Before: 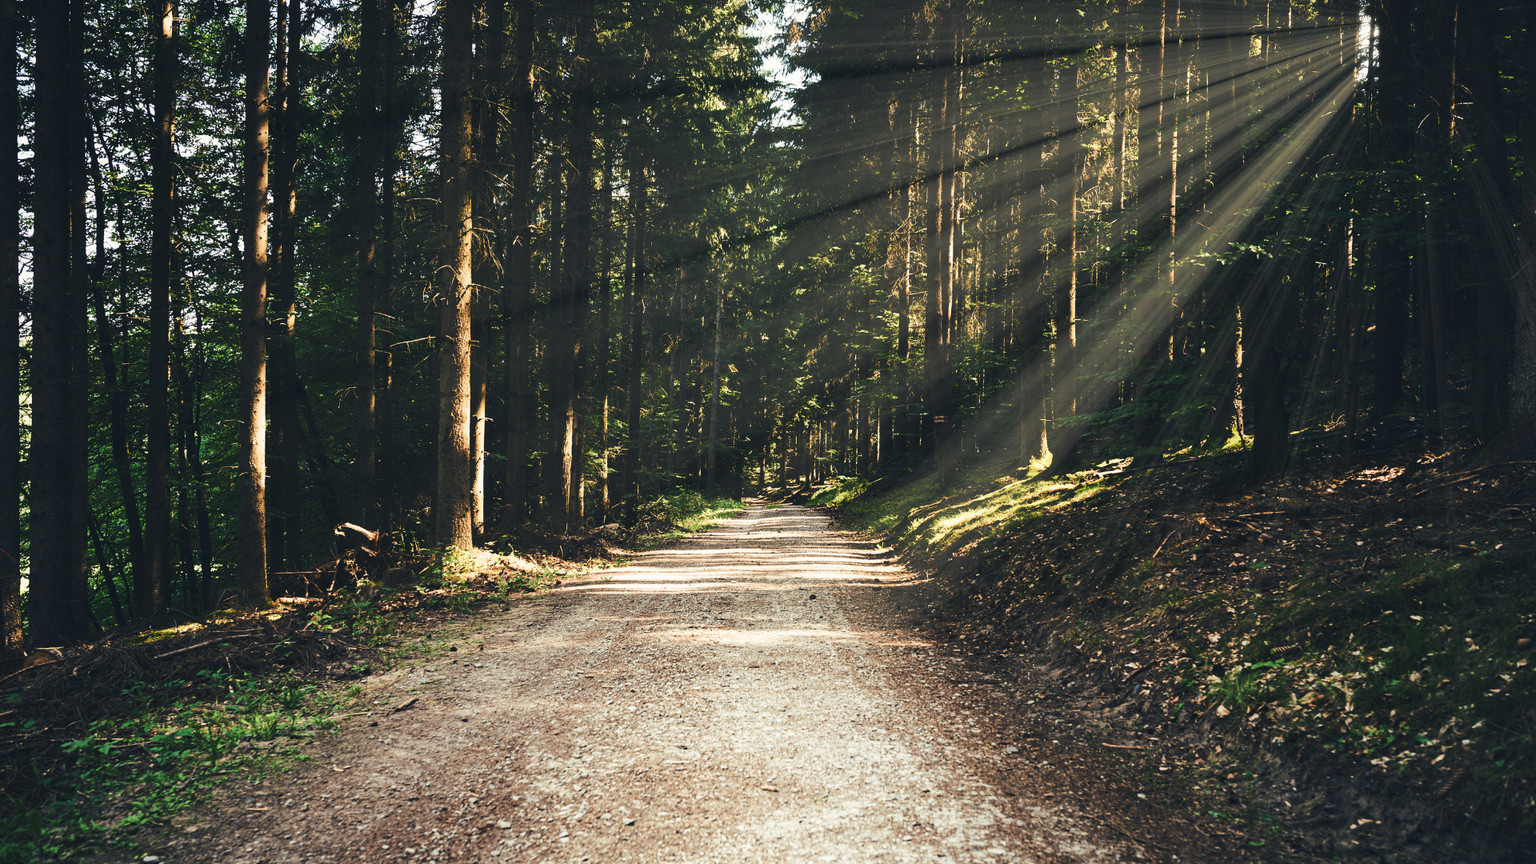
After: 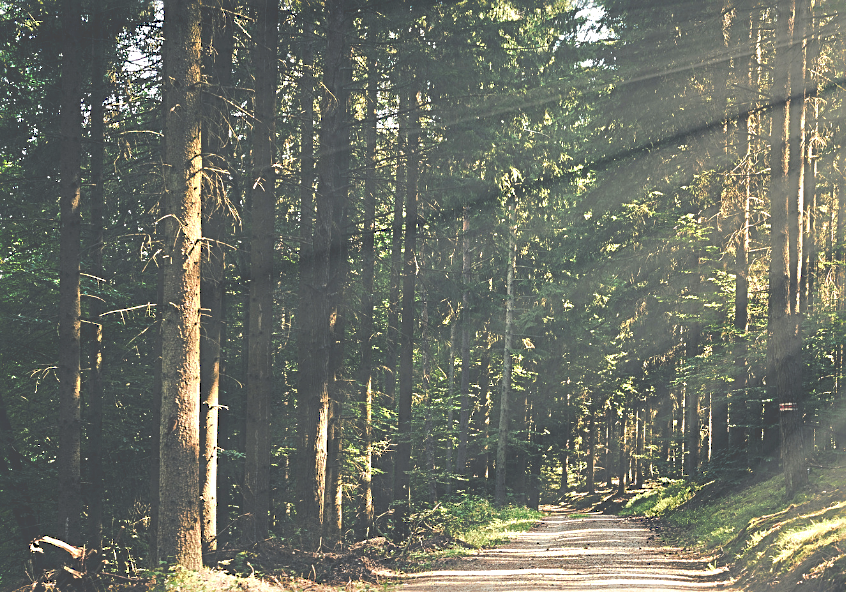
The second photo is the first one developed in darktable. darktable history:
tone curve: curves: ch0 [(0, 0) (0.003, 0.277) (0.011, 0.277) (0.025, 0.279) (0.044, 0.282) (0.069, 0.286) (0.1, 0.289) (0.136, 0.294) (0.177, 0.318) (0.224, 0.345) (0.277, 0.379) (0.335, 0.425) (0.399, 0.481) (0.468, 0.542) (0.543, 0.594) (0.623, 0.662) (0.709, 0.731) (0.801, 0.792) (0.898, 0.851) (1, 1)], preserve colors none
crop: left 20.248%, top 10.86%, right 35.675%, bottom 34.321%
sharpen: radius 2.531, amount 0.628
tone equalizer: -7 EV 0.15 EV, -6 EV 0.6 EV, -5 EV 1.15 EV, -4 EV 1.33 EV, -3 EV 1.15 EV, -2 EV 0.6 EV, -1 EV 0.15 EV, mask exposure compensation -0.5 EV
